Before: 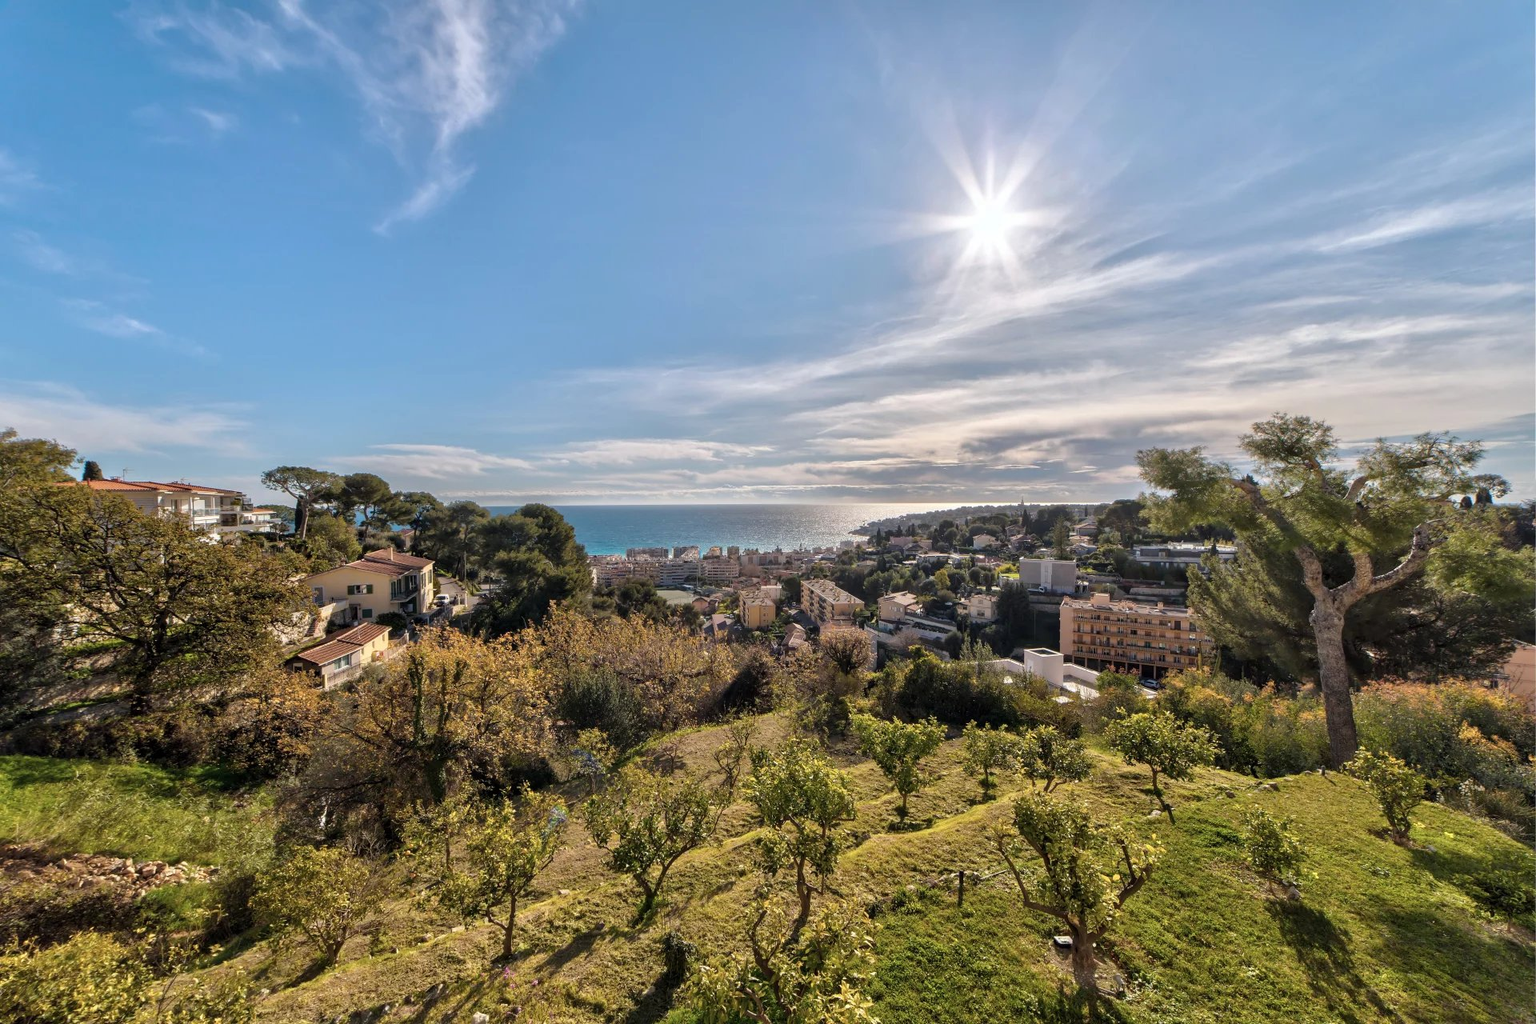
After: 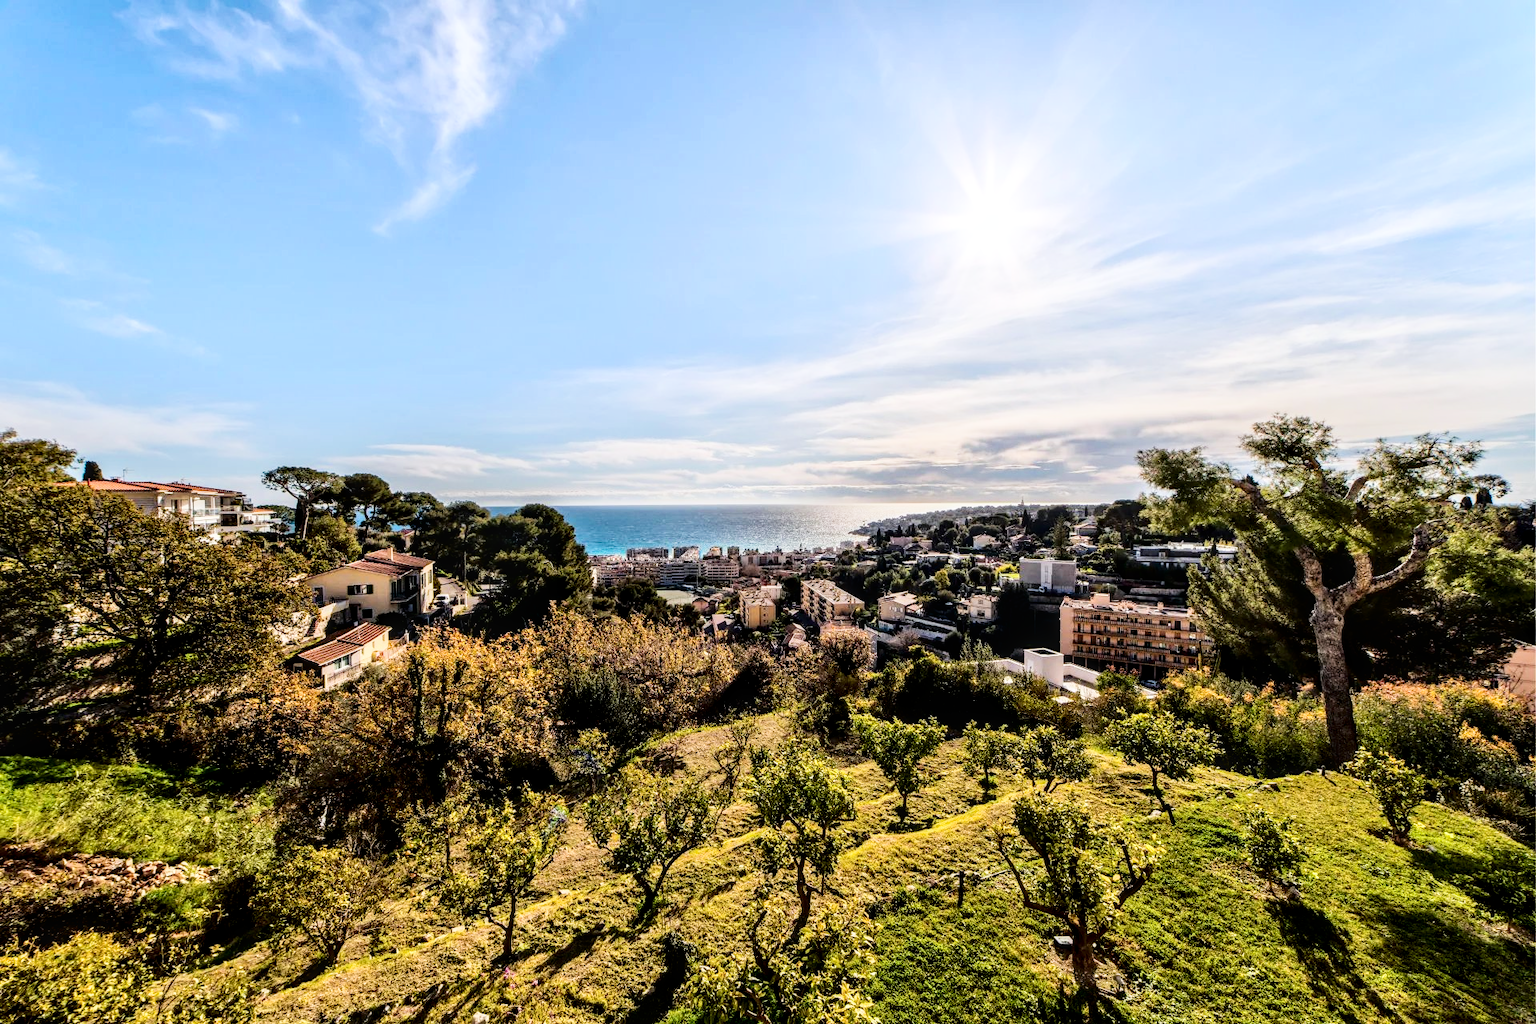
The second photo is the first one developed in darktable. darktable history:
filmic rgb: black relative exposure -5.05 EV, white relative exposure 3.99 EV, threshold 5.96 EV, hardness 2.9, contrast 1.404, highlights saturation mix -29%, enable highlight reconstruction true
exposure: black level correction 0, exposure 0.704 EV, compensate exposure bias true, compensate highlight preservation false
local contrast: detail 130%
shadows and highlights: shadows -22.63, highlights 47.59, soften with gaussian
contrast brightness saturation: contrast 0.218, brightness -0.185, saturation 0.242
